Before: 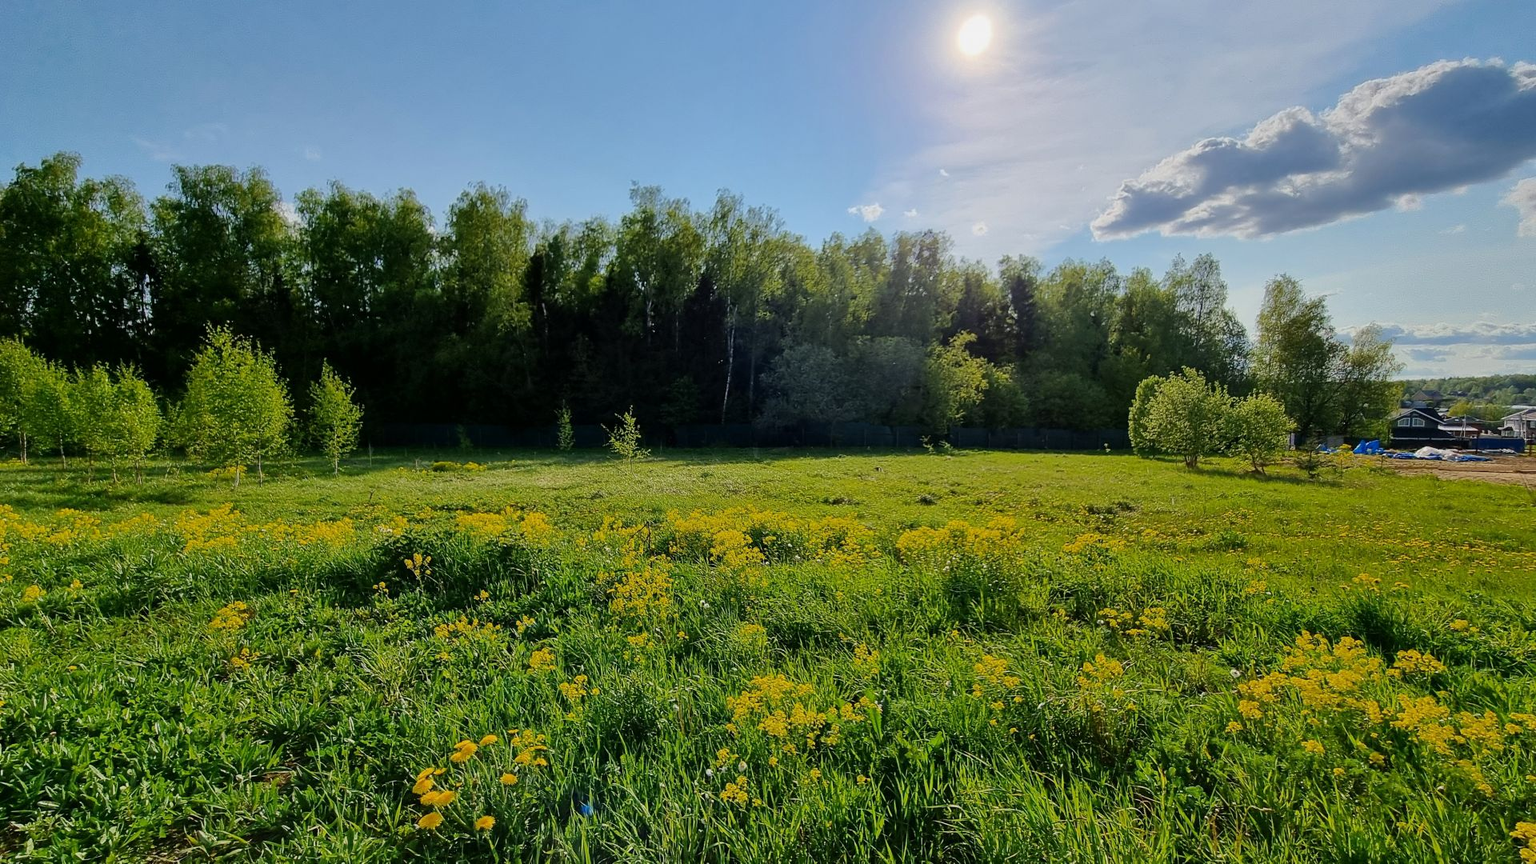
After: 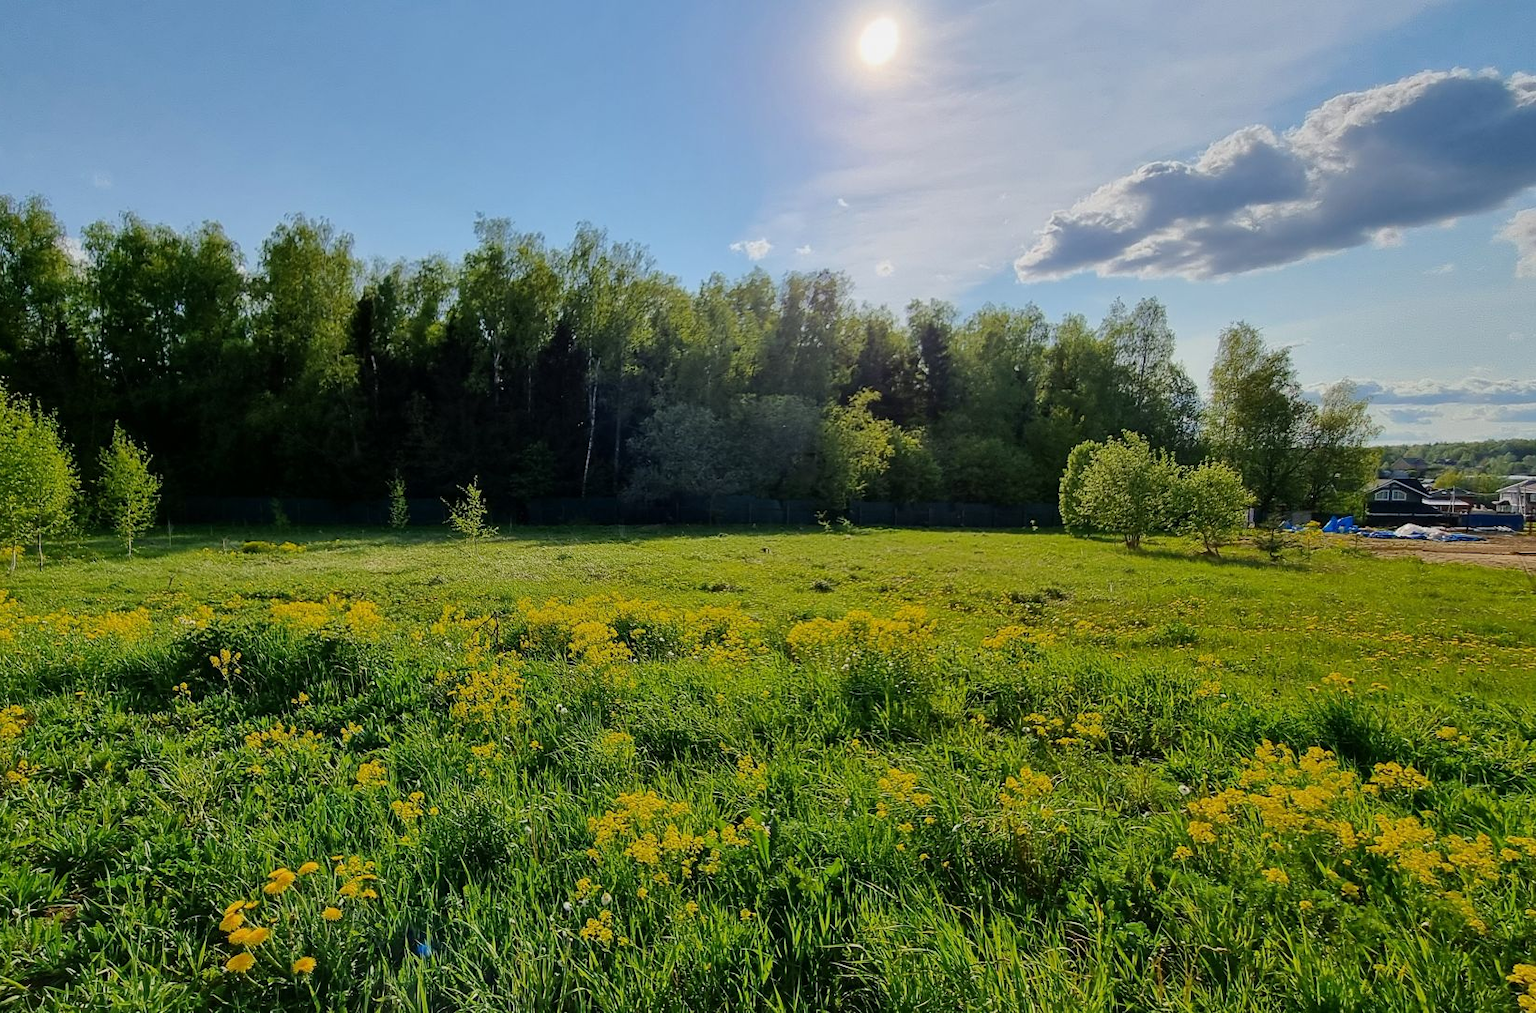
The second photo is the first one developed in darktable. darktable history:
crop and rotate: left 14.736%
